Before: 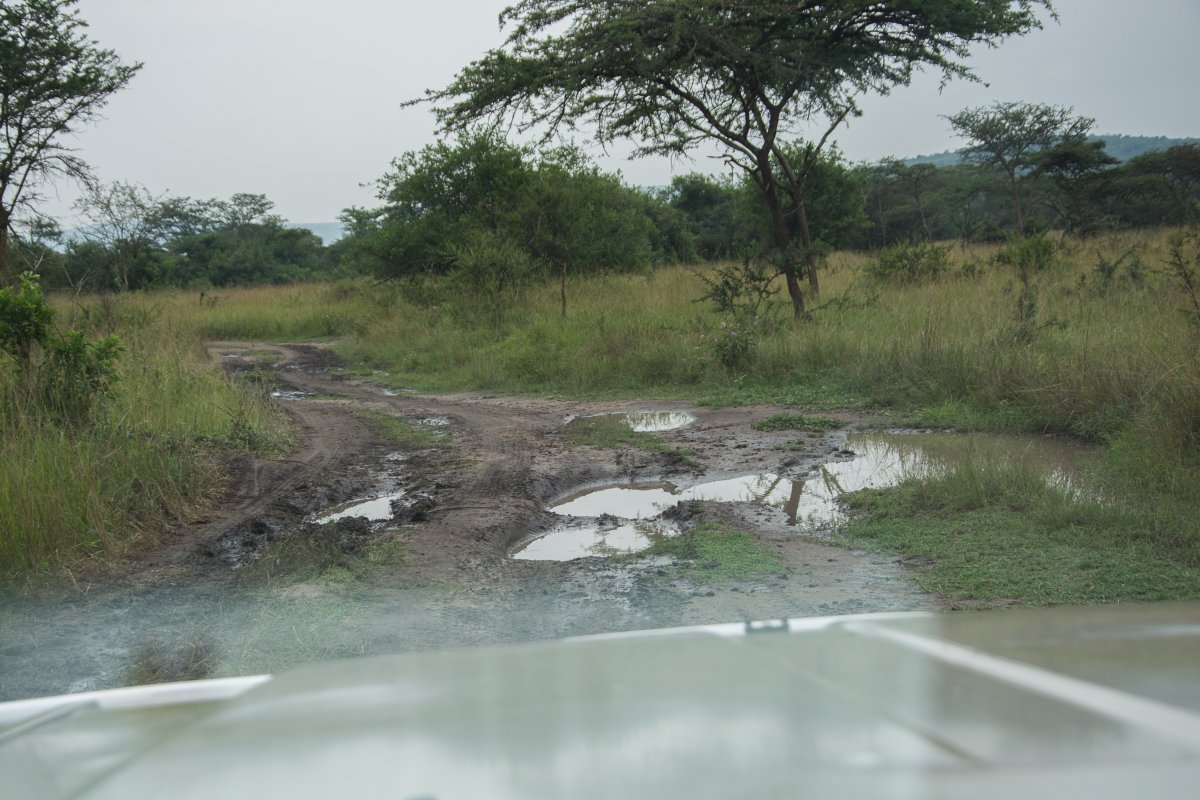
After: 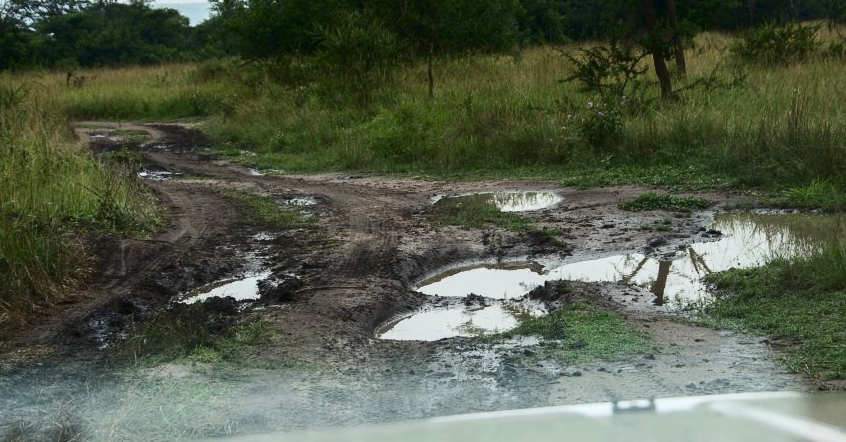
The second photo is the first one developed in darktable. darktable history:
crop: left 11.123%, top 27.61%, right 18.3%, bottom 17.034%
contrast brightness saturation: contrast 0.32, brightness -0.08, saturation 0.17
